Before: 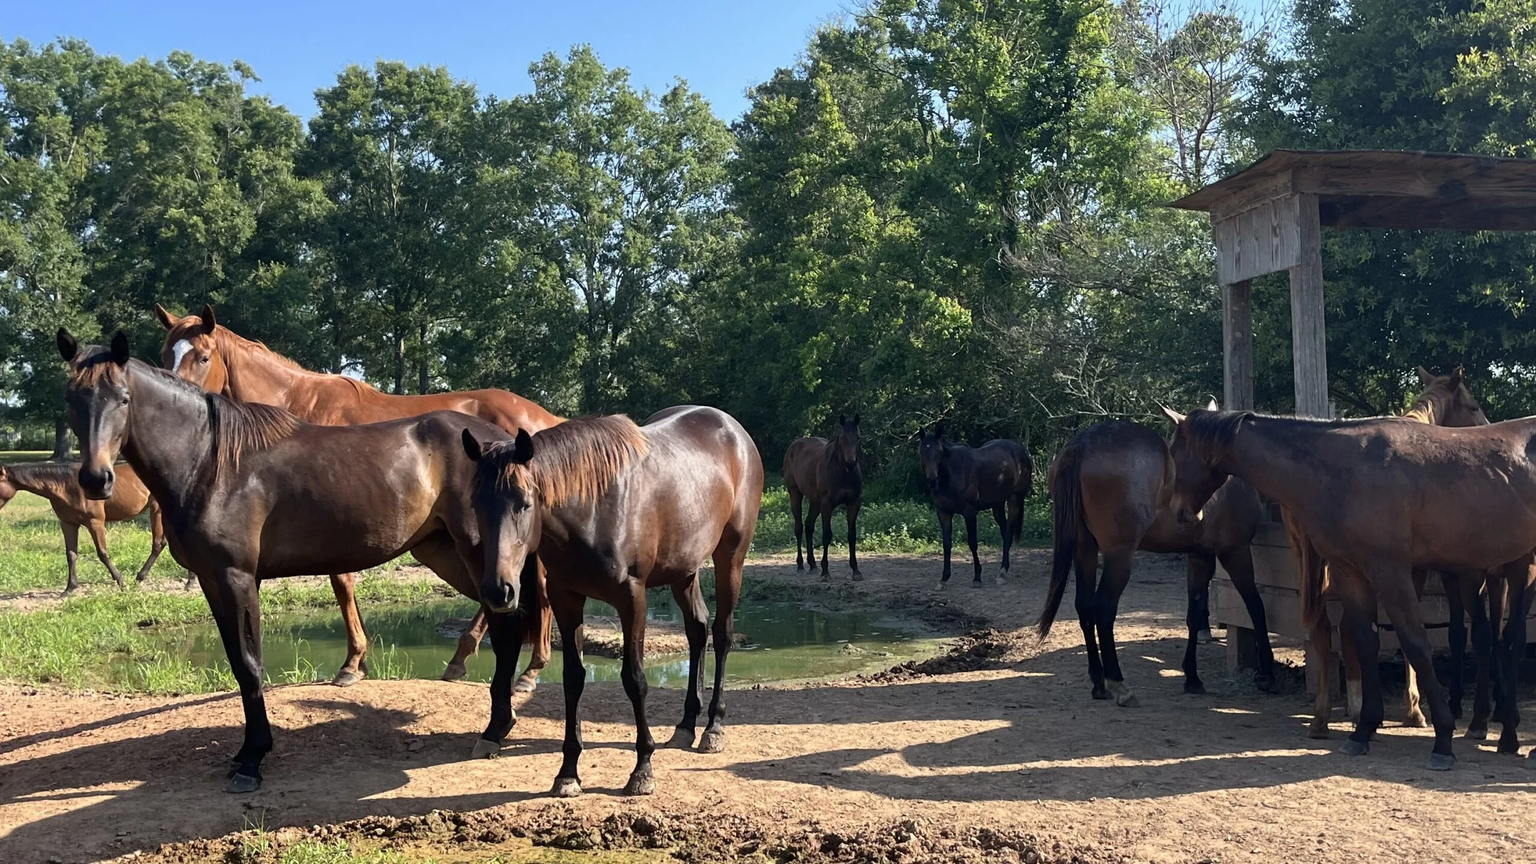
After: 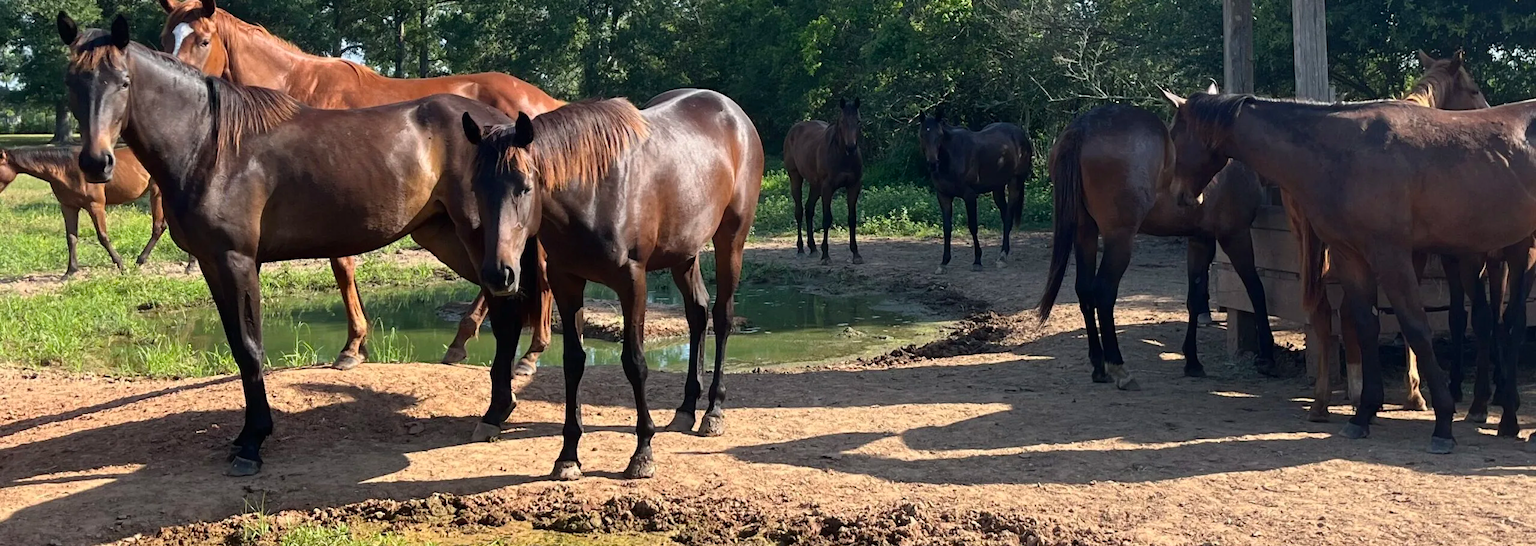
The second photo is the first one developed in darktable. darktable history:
crop and rotate: top 36.698%
